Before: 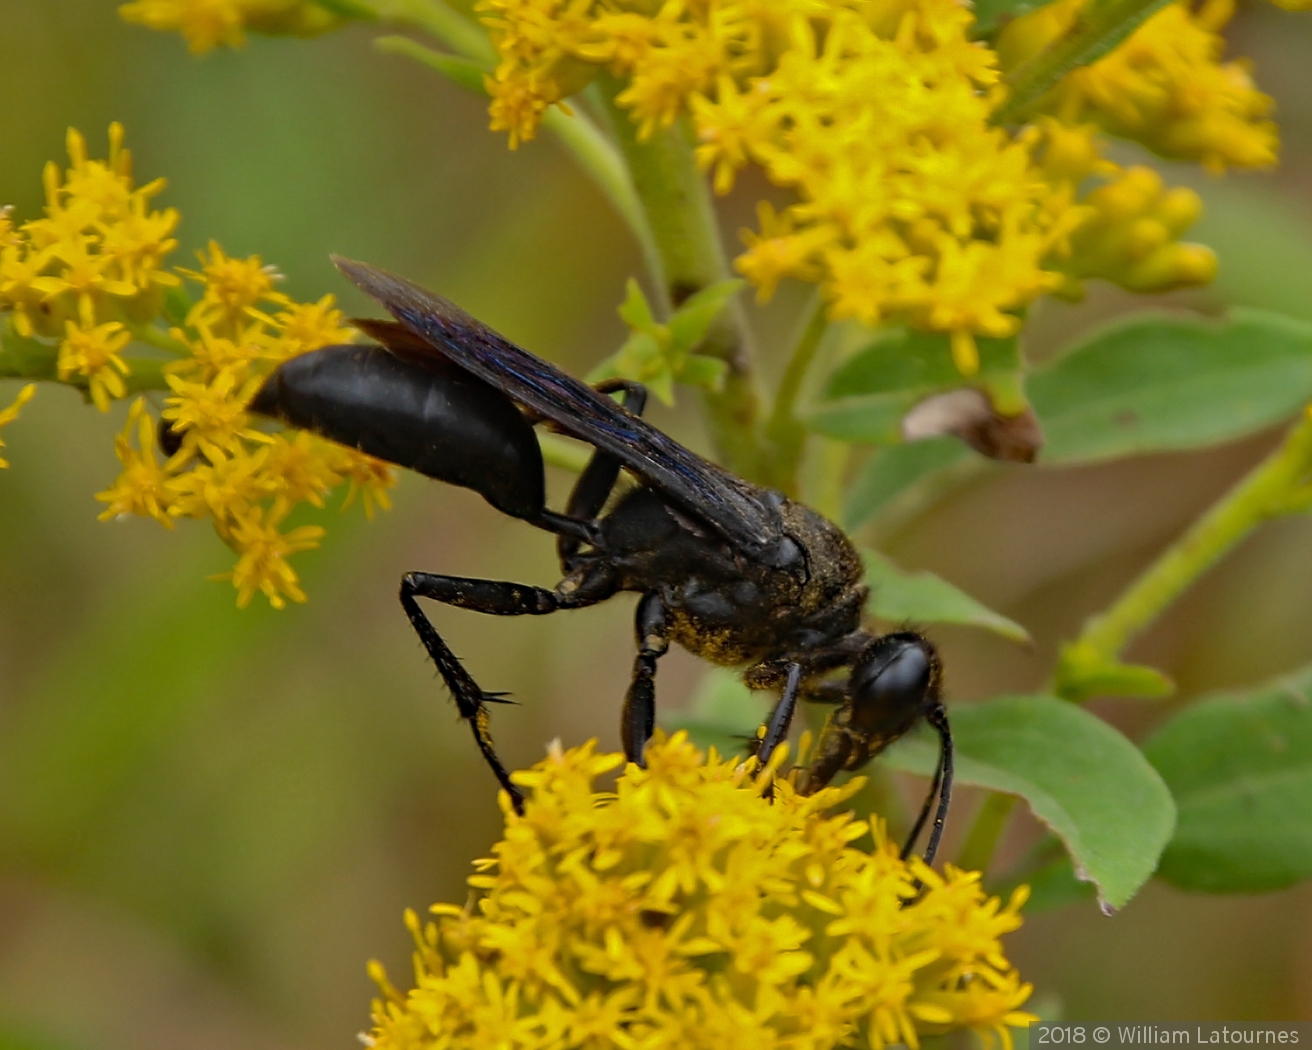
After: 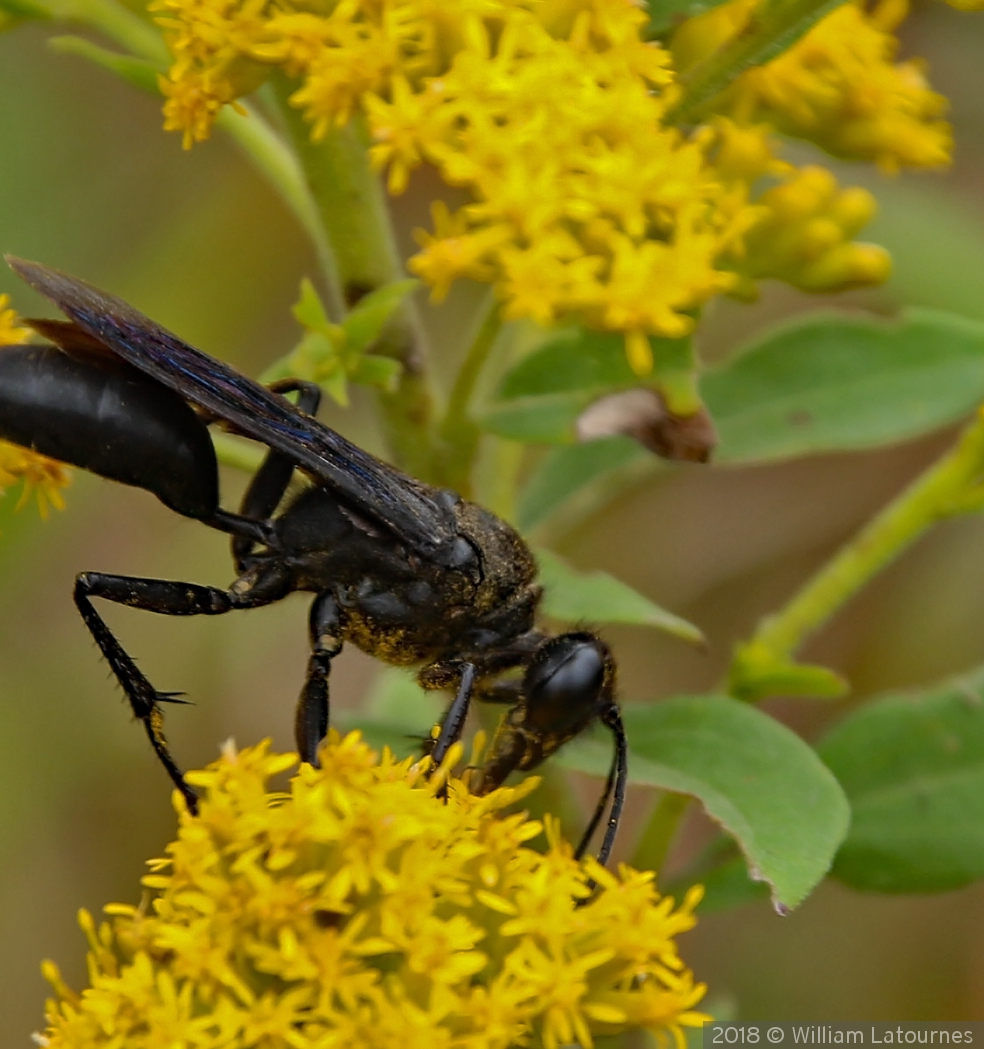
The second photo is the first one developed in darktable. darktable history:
crop and rotate: left 24.992%
